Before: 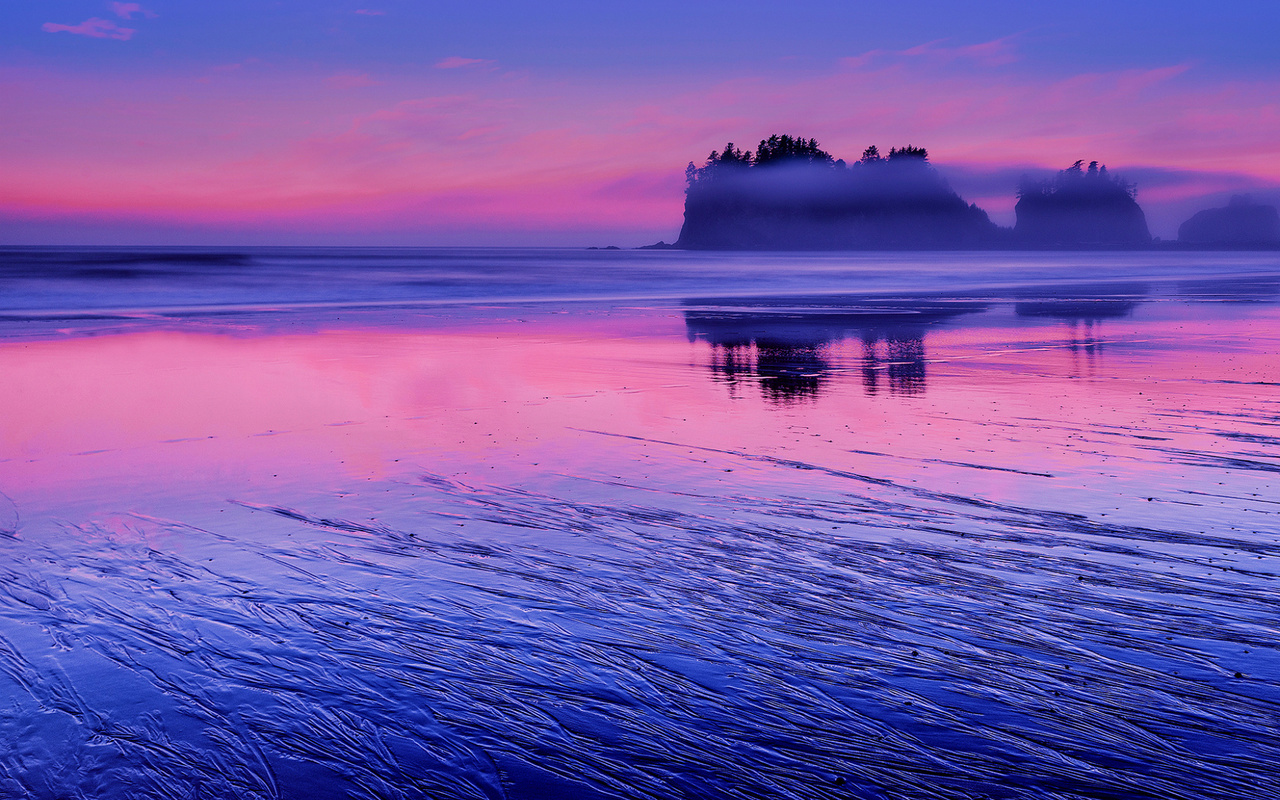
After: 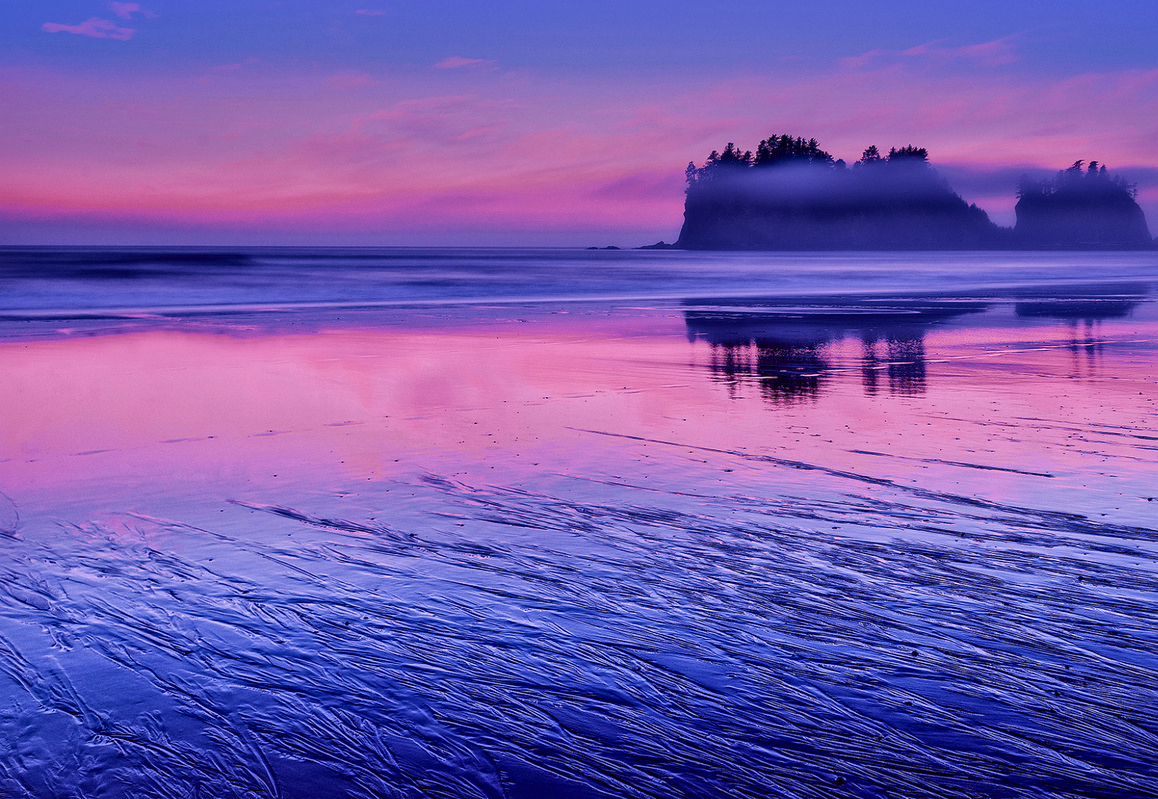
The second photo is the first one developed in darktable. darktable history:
contrast brightness saturation: saturation -0.05
crop: right 9.509%, bottom 0.031%
white balance: red 0.976, blue 1.04
local contrast: mode bilateral grid, contrast 20, coarseness 20, detail 150%, midtone range 0.2
rgb curve: curves: ch0 [(0, 0) (0.072, 0.166) (0.217, 0.293) (0.414, 0.42) (1, 1)], compensate middle gray true, preserve colors basic power
